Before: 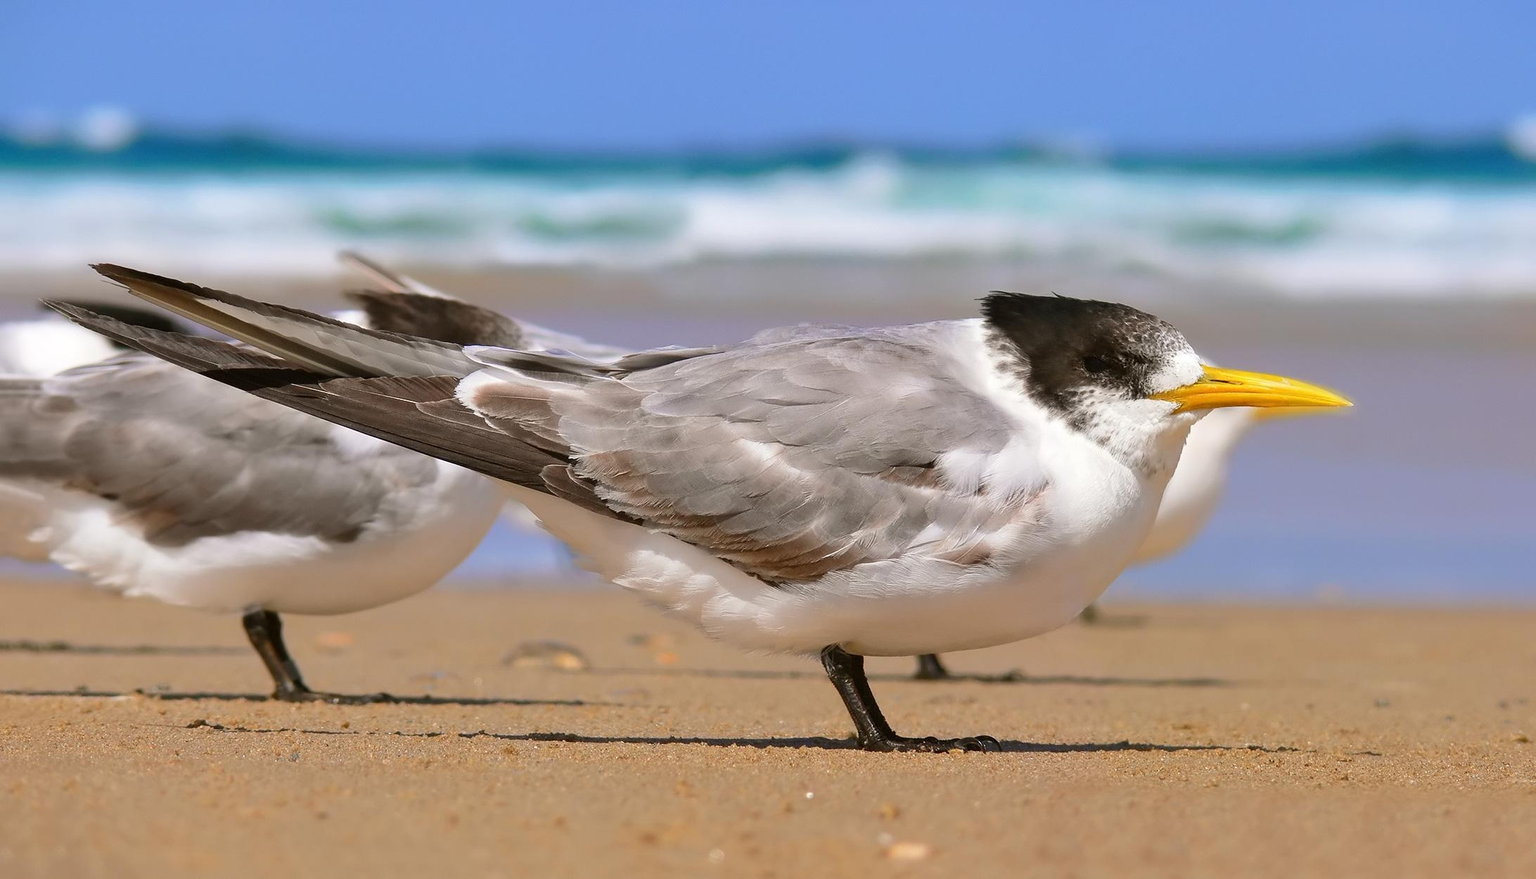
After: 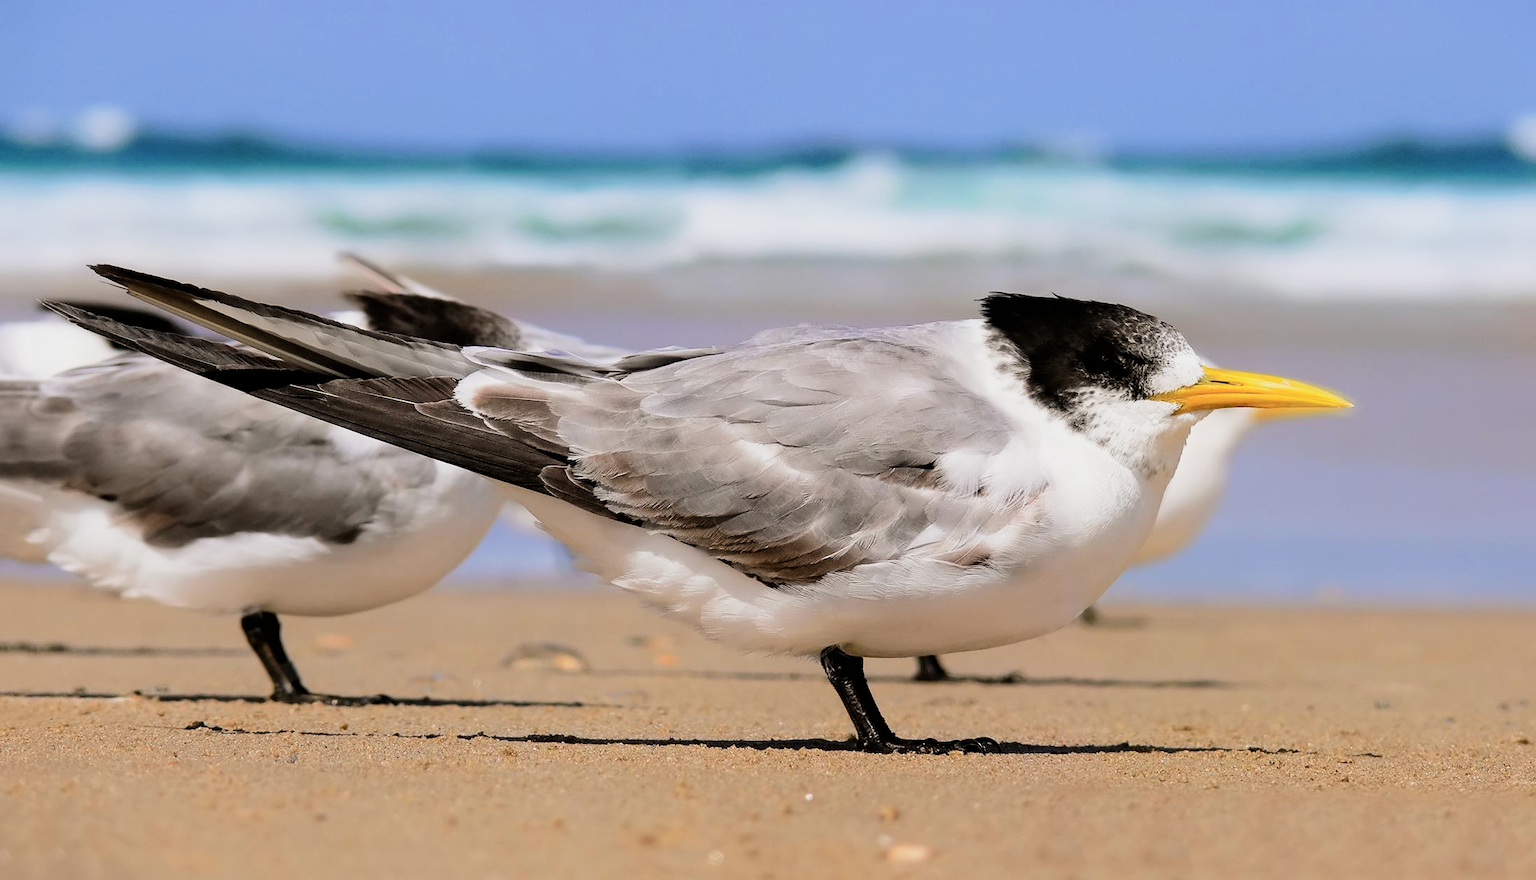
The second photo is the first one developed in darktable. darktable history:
filmic rgb: black relative exposure -5.04 EV, white relative exposure 3.52 EV, hardness 3.18, contrast 1.389, highlights saturation mix -48.65%
shadows and highlights: shadows -23.57, highlights 44.3, soften with gaussian
crop and rotate: left 0.154%, bottom 0.009%
contrast brightness saturation: saturation -0.043
